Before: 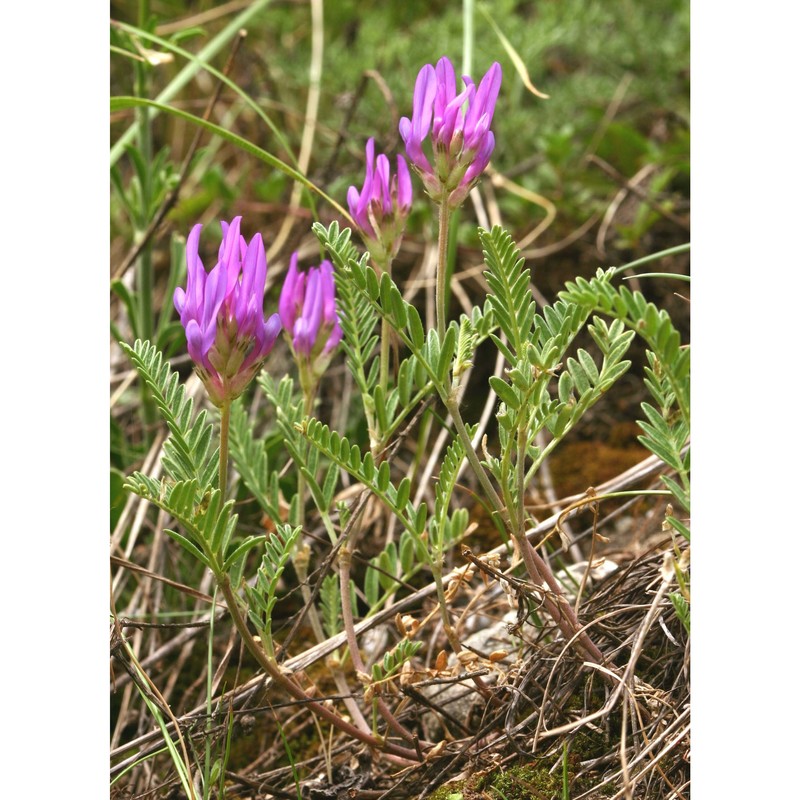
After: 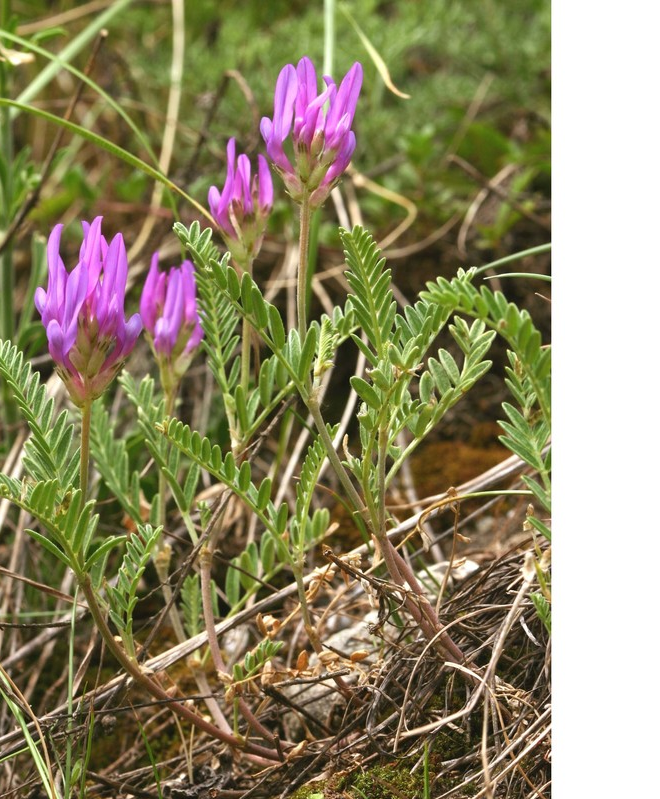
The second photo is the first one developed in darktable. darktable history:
crop: left 17.46%, bottom 0.045%
